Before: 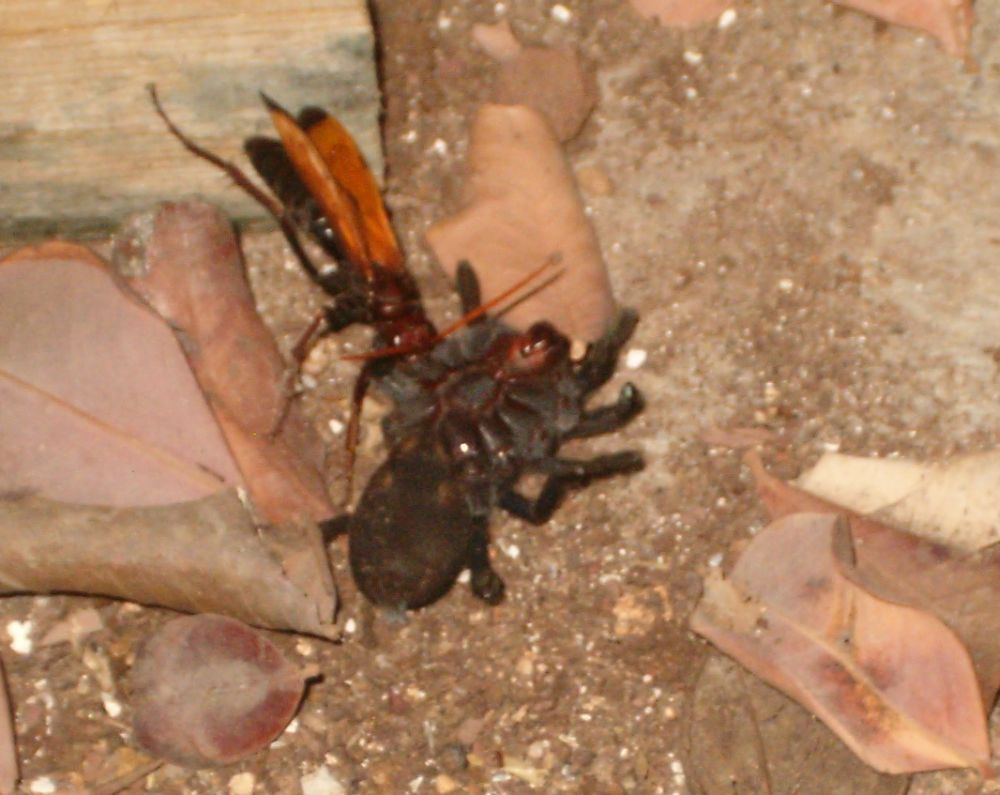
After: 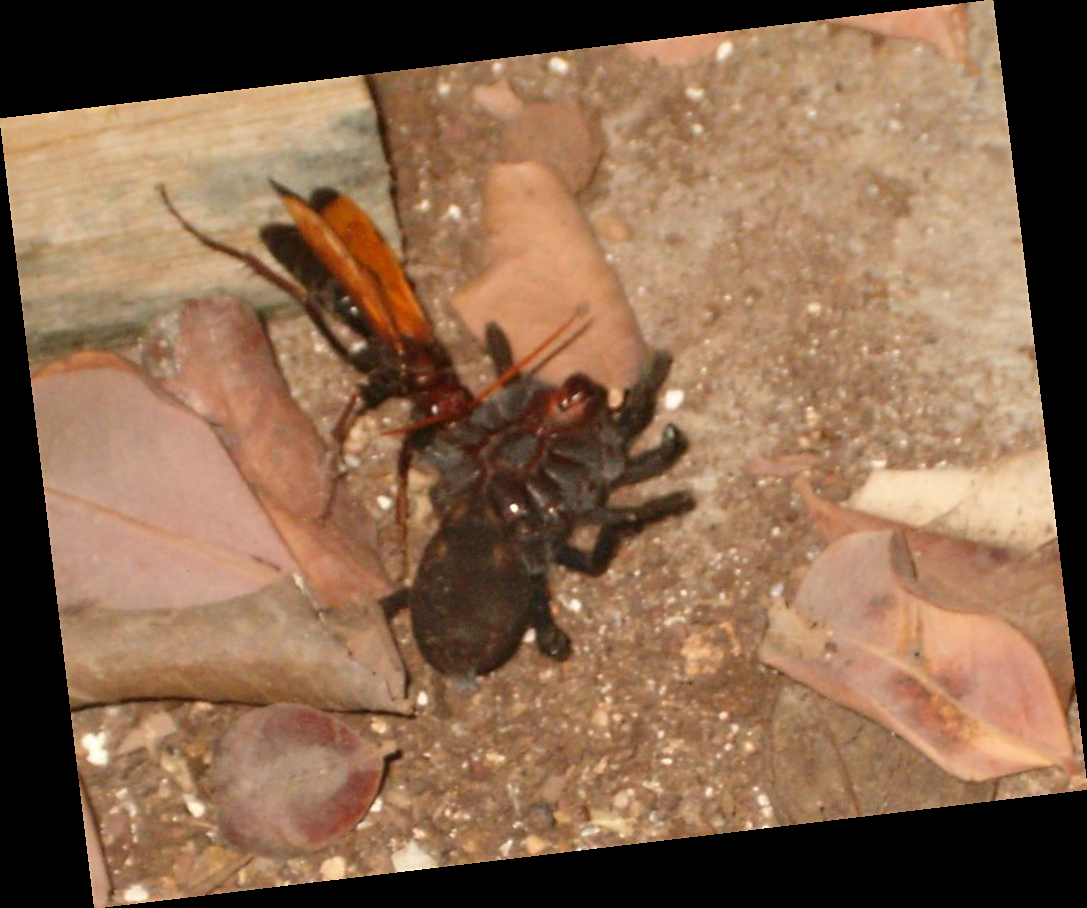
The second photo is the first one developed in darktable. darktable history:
sharpen: amount 0.2
rotate and perspective: rotation -6.83°, automatic cropping off
